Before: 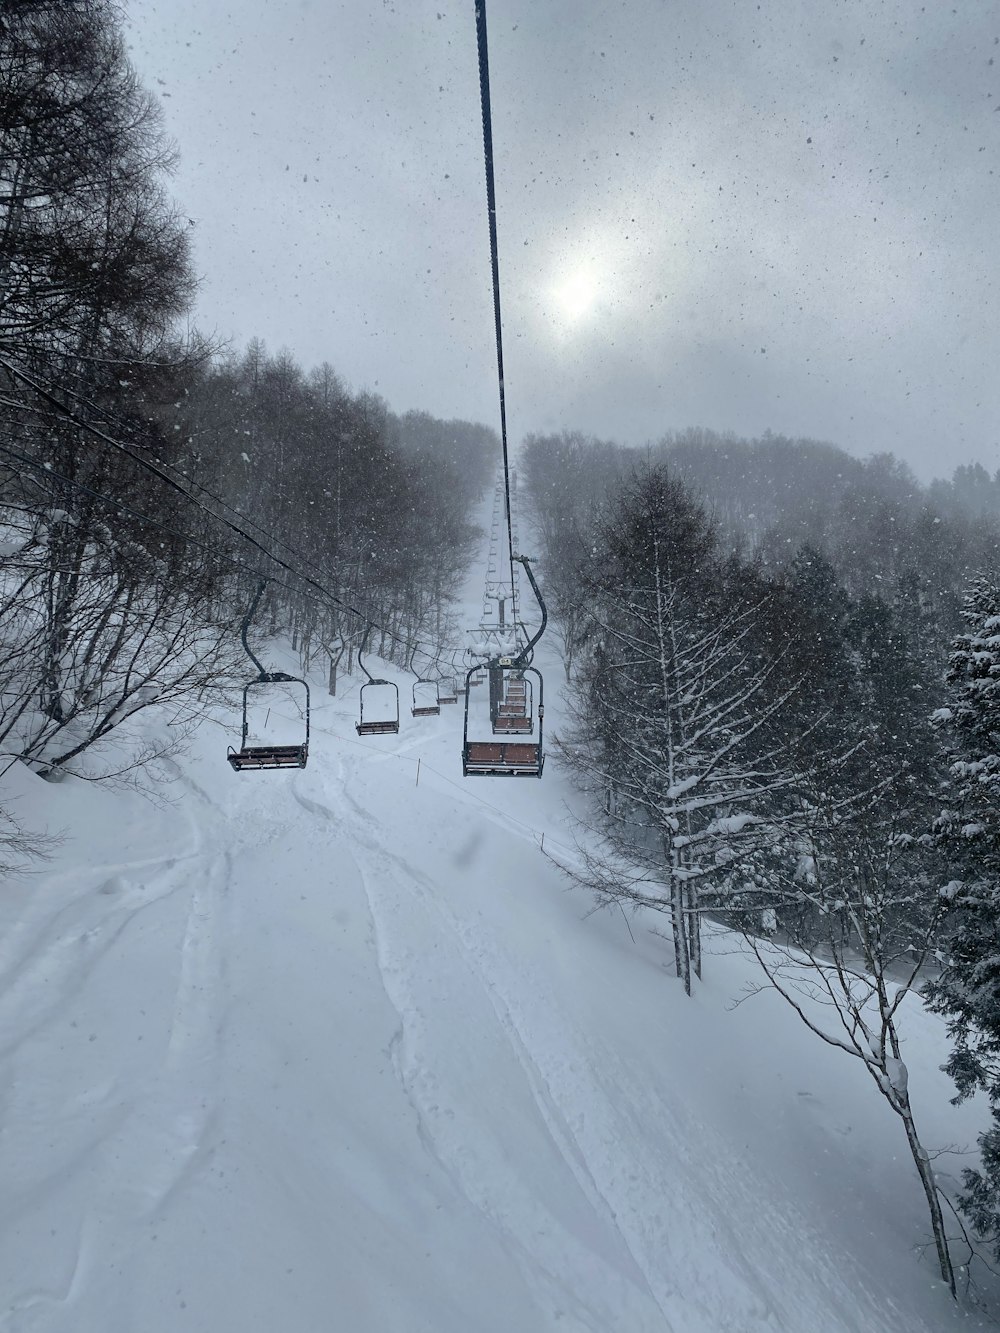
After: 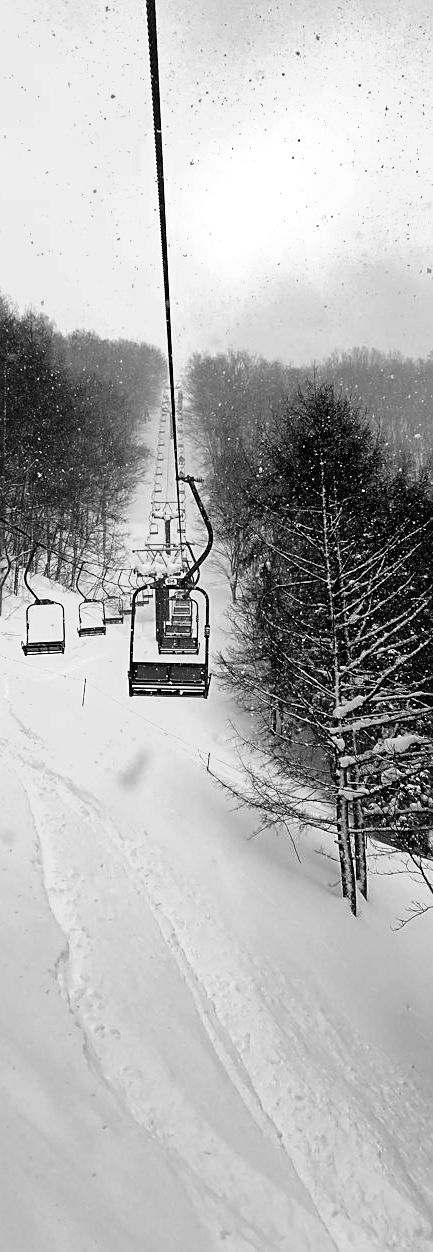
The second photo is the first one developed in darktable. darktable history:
sharpen: on, module defaults
monochrome: on, module defaults
filmic rgb: black relative exposure -8.2 EV, white relative exposure 2.2 EV, threshold 3 EV, hardness 7.11, latitude 85.74%, contrast 1.696, highlights saturation mix -4%, shadows ↔ highlights balance -2.69%, color science v5 (2021), contrast in shadows safe, contrast in highlights safe, enable highlight reconstruction true
crop: left 33.452%, top 6.025%, right 23.155%
contrast brightness saturation: saturation -0.05
tone equalizer: on, module defaults
